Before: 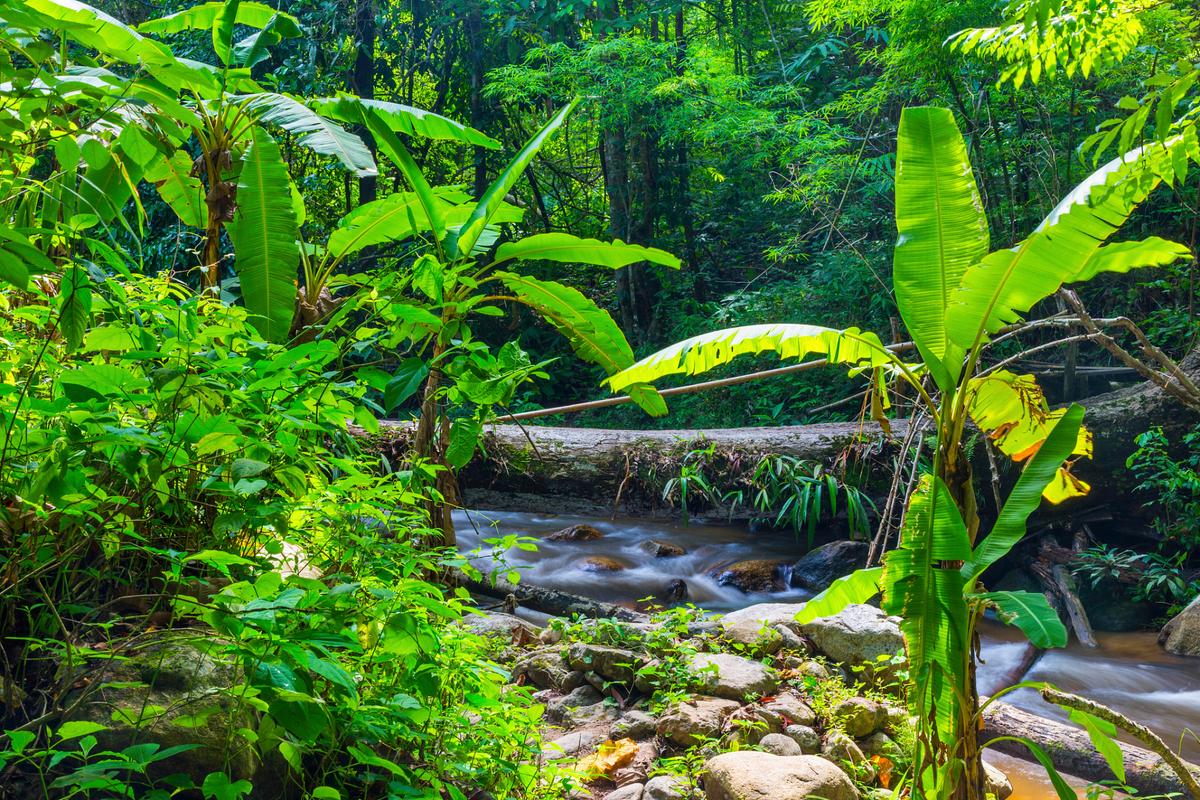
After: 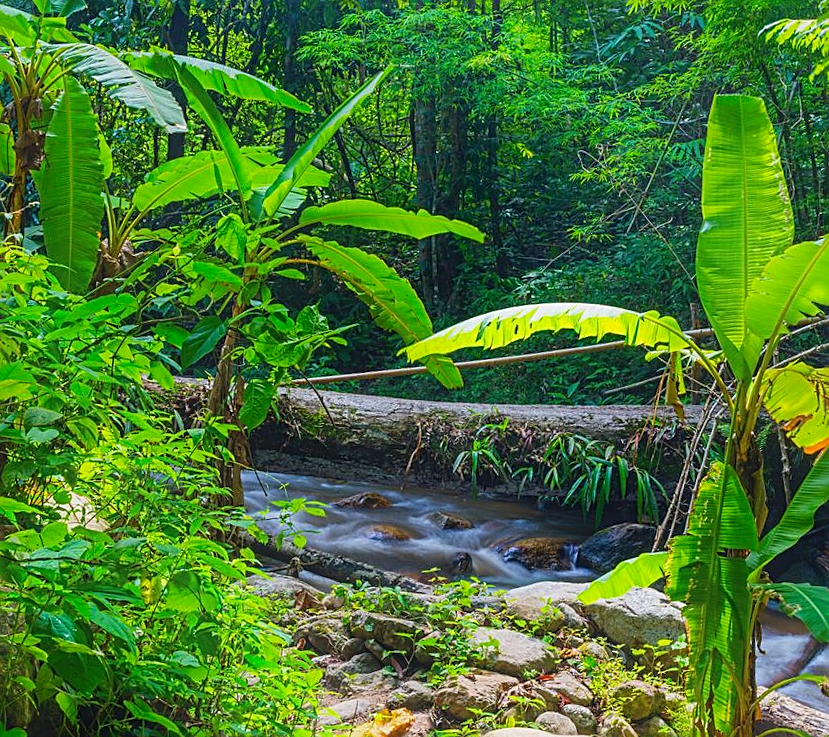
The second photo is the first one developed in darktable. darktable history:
crop and rotate: angle -3.27°, left 14.277%, top 0.028%, right 10.766%, bottom 0.028%
sharpen: on, module defaults
contrast equalizer: y [[0.439, 0.44, 0.442, 0.457, 0.493, 0.498], [0.5 ×6], [0.5 ×6], [0 ×6], [0 ×6]]
